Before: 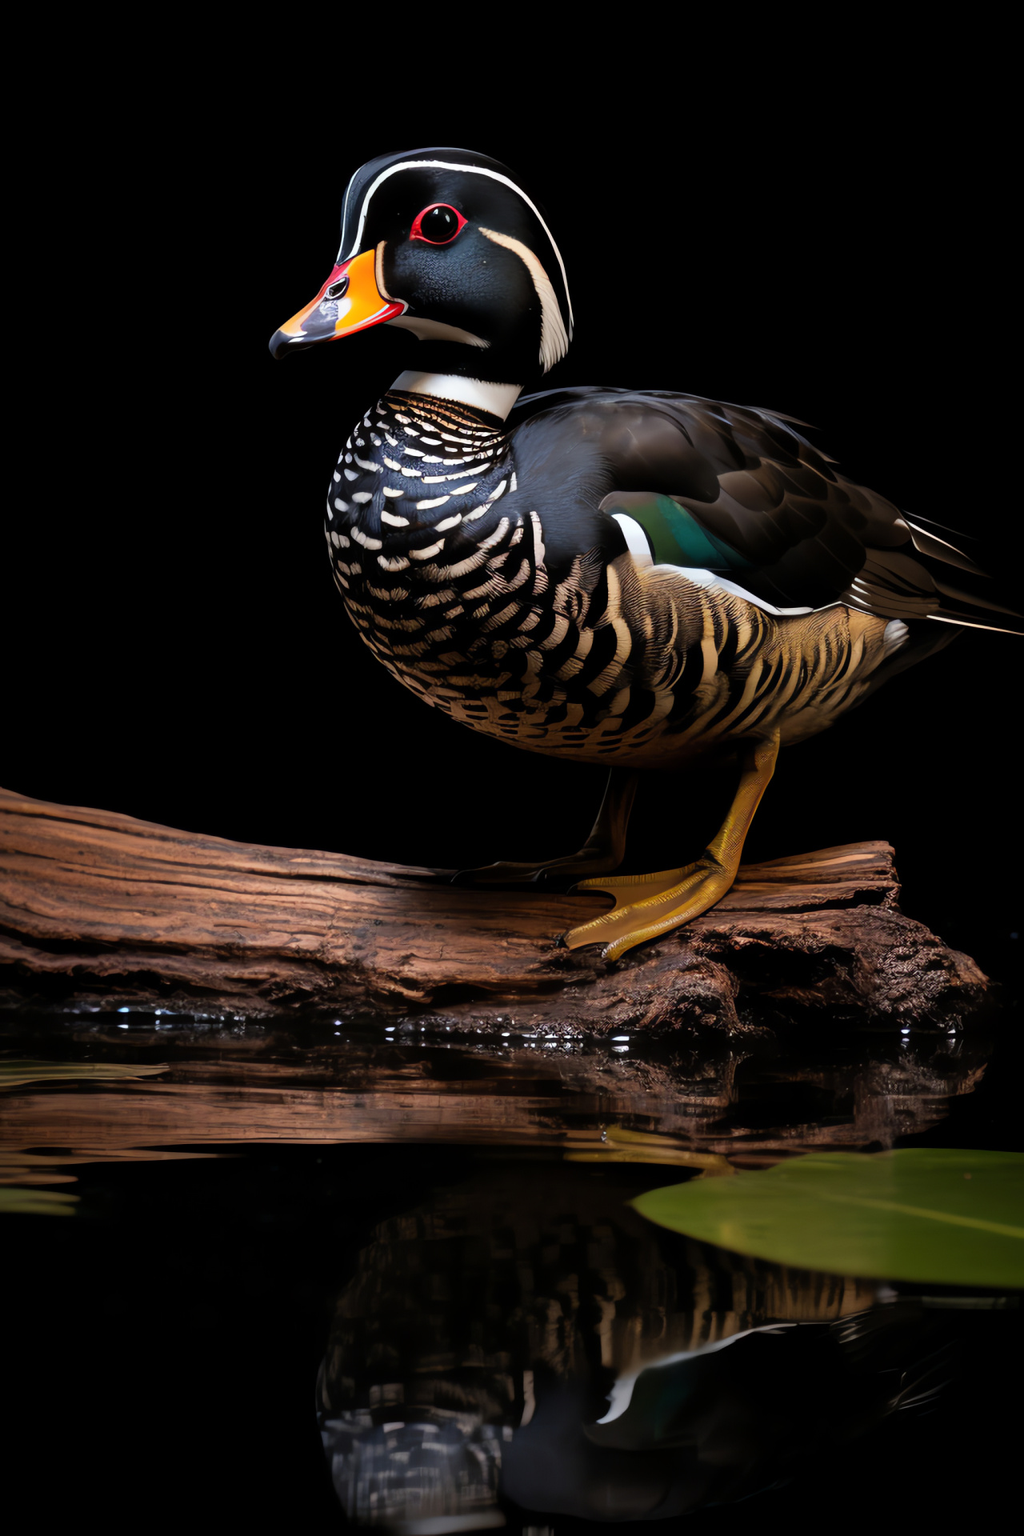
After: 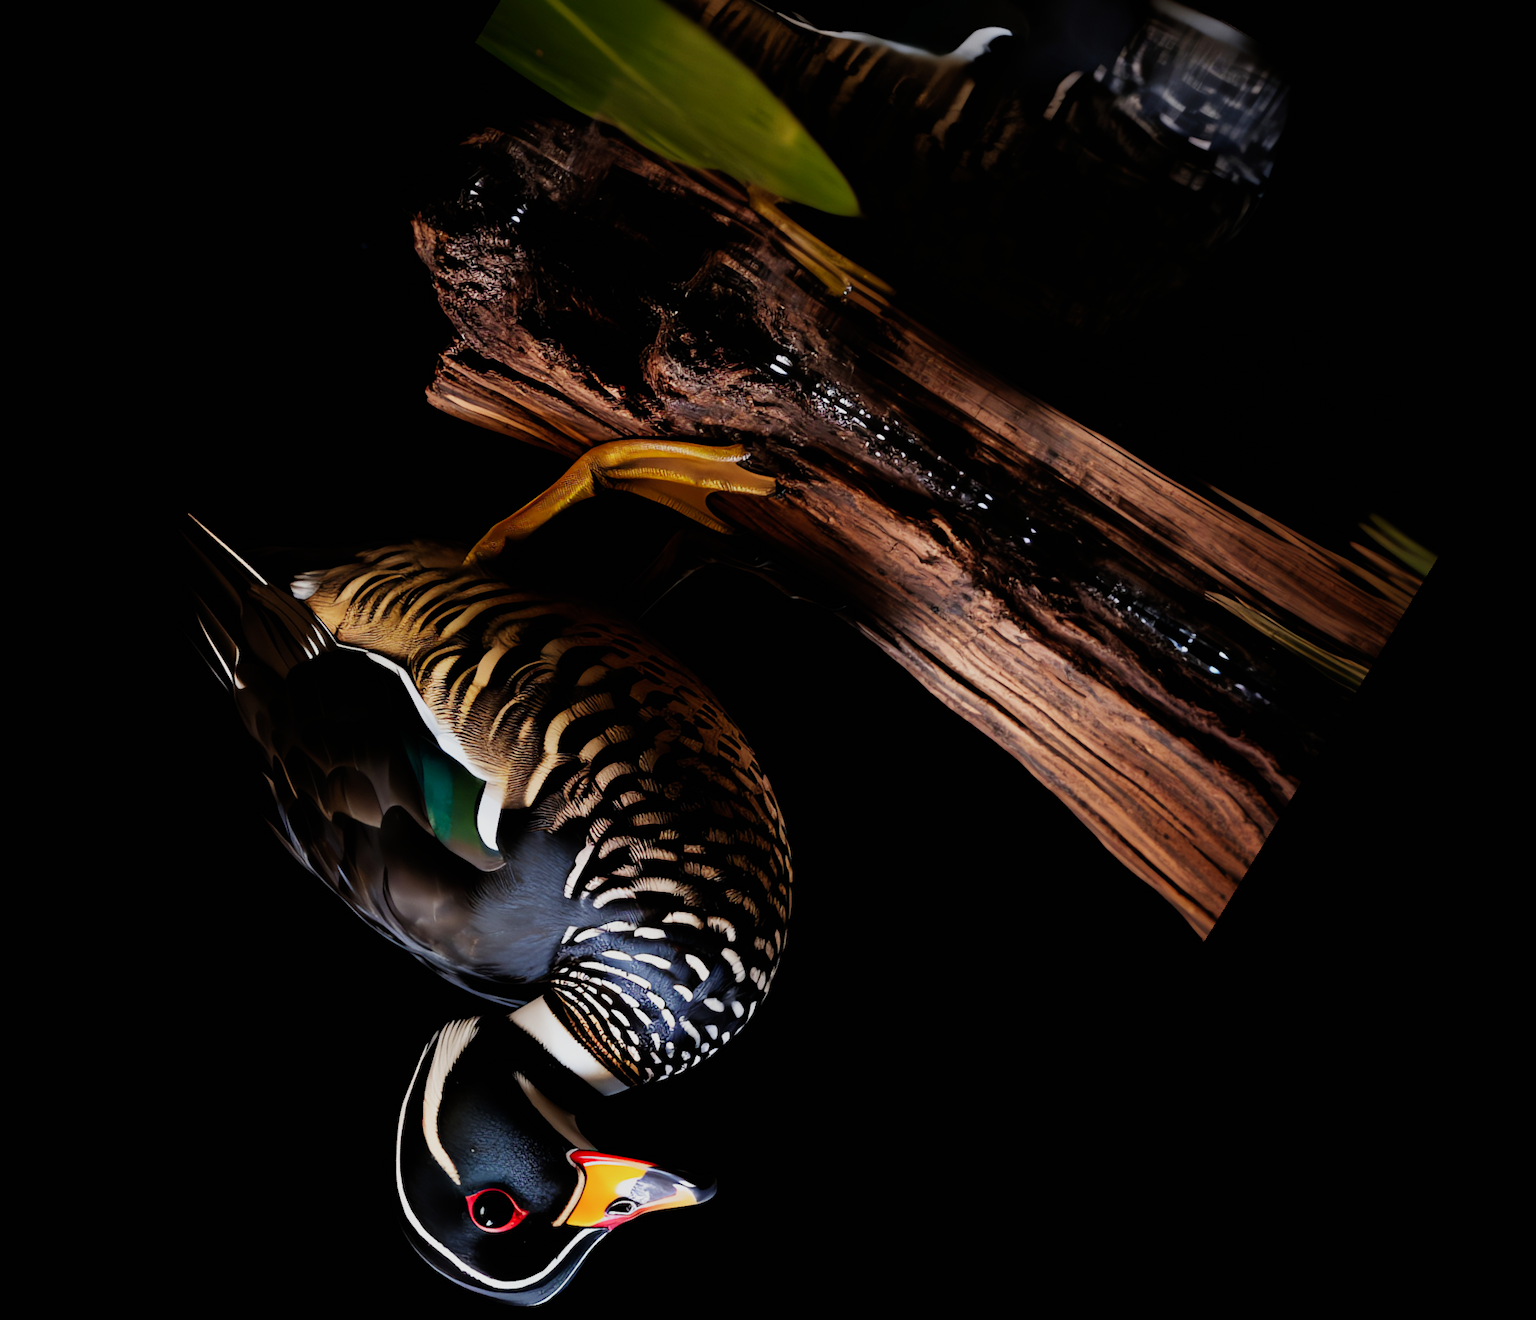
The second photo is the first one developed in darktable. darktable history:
sigmoid: contrast 1.7, skew -0.2, preserve hue 0%, red attenuation 0.1, red rotation 0.035, green attenuation 0.1, green rotation -0.017, blue attenuation 0.15, blue rotation -0.052, base primaries Rec2020
exposure: exposure 0.178 EV, compensate exposure bias true, compensate highlight preservation false
crop and rotate: angle 148.68°, left 9.111%, top 15.603%, right 4.588%, bottom 17.041%
